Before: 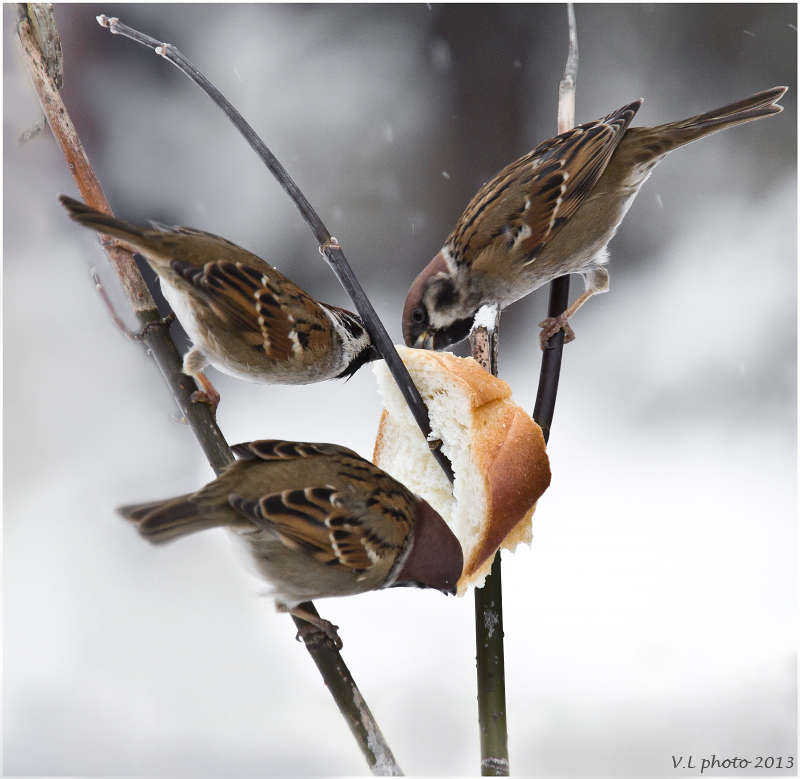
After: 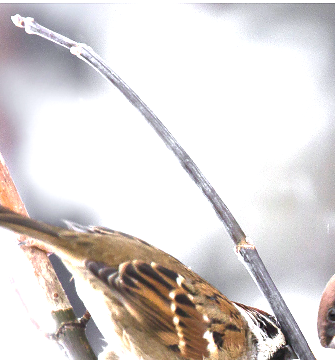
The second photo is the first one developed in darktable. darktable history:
exposure: exposure 2 EV, compensate highlight preservation false
crop and rotate: left 10.817%, top 0.062%, right 47.194%, bottom 53.626%
